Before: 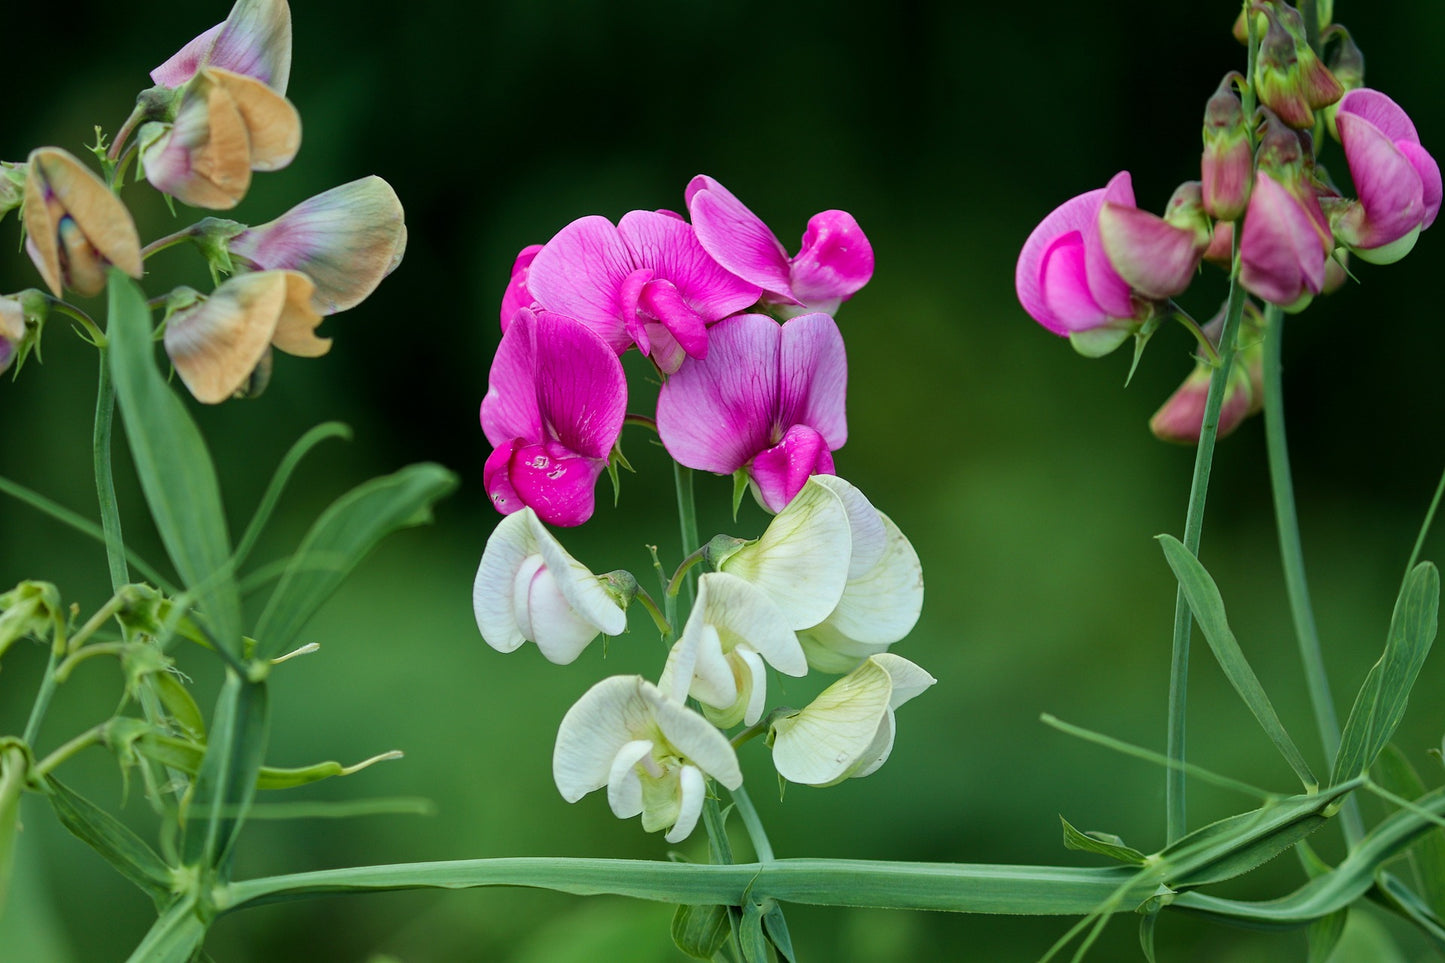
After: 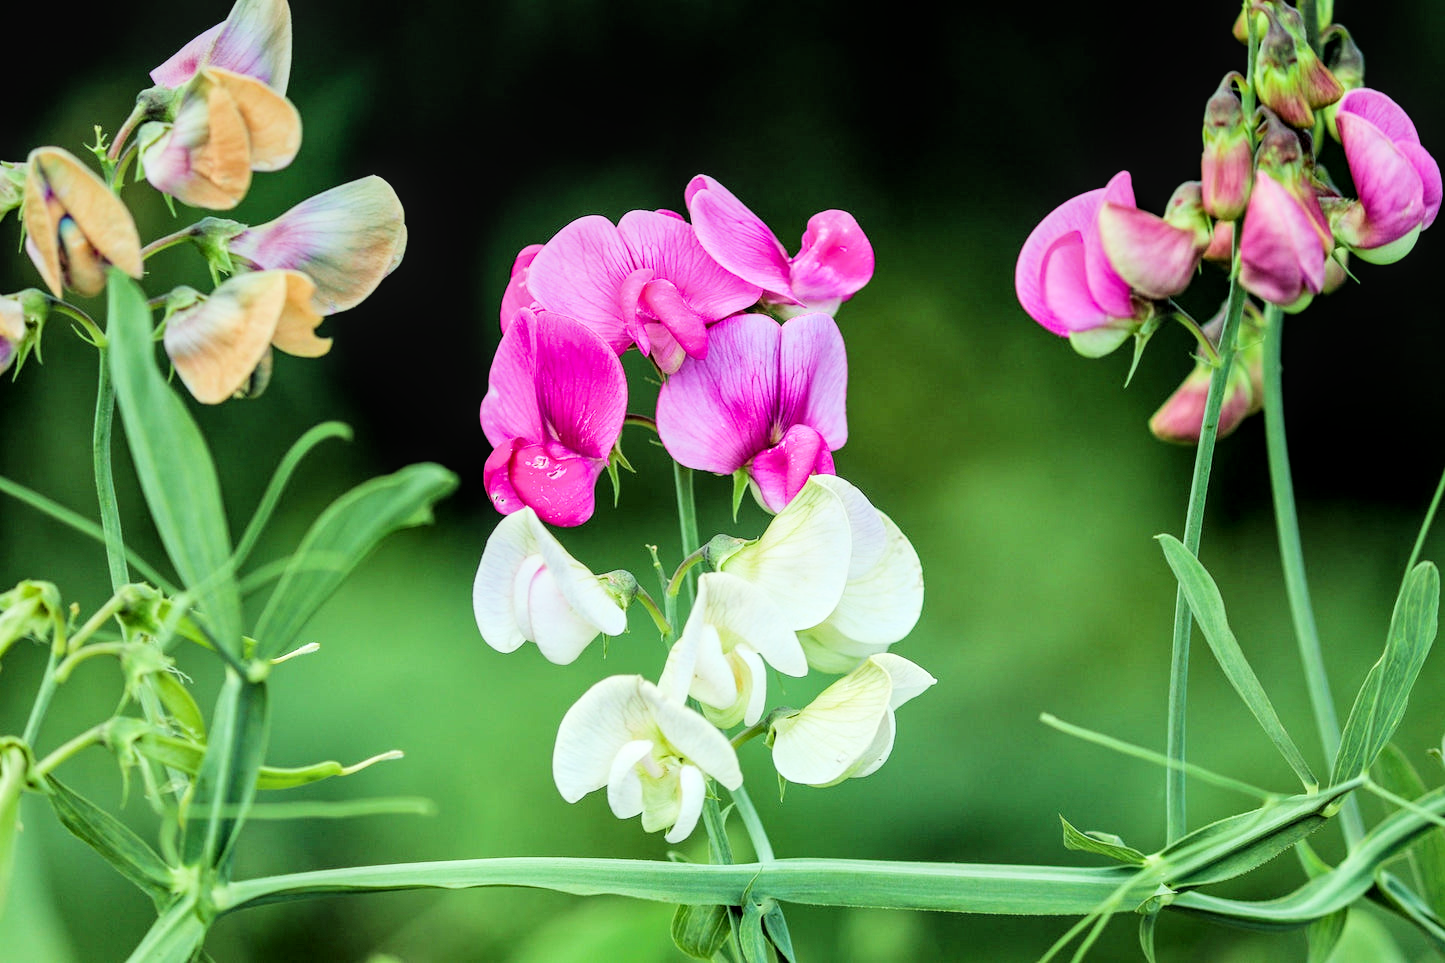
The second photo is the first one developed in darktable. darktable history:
filmic rgb: black relative exposure -5 EV, hardness 2.88, contrast 1.3
exposure: exposure 1.2 EV, compensate highlight preservation false
local contrast: on, module defaults
